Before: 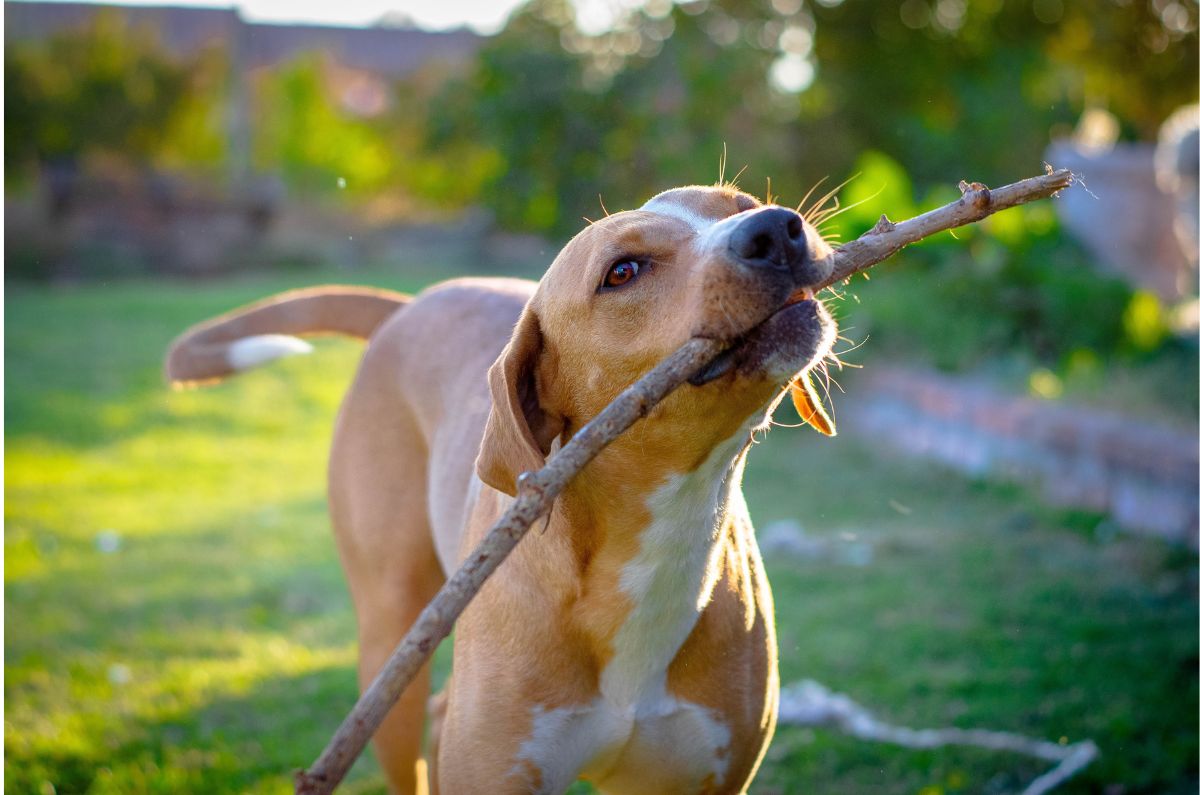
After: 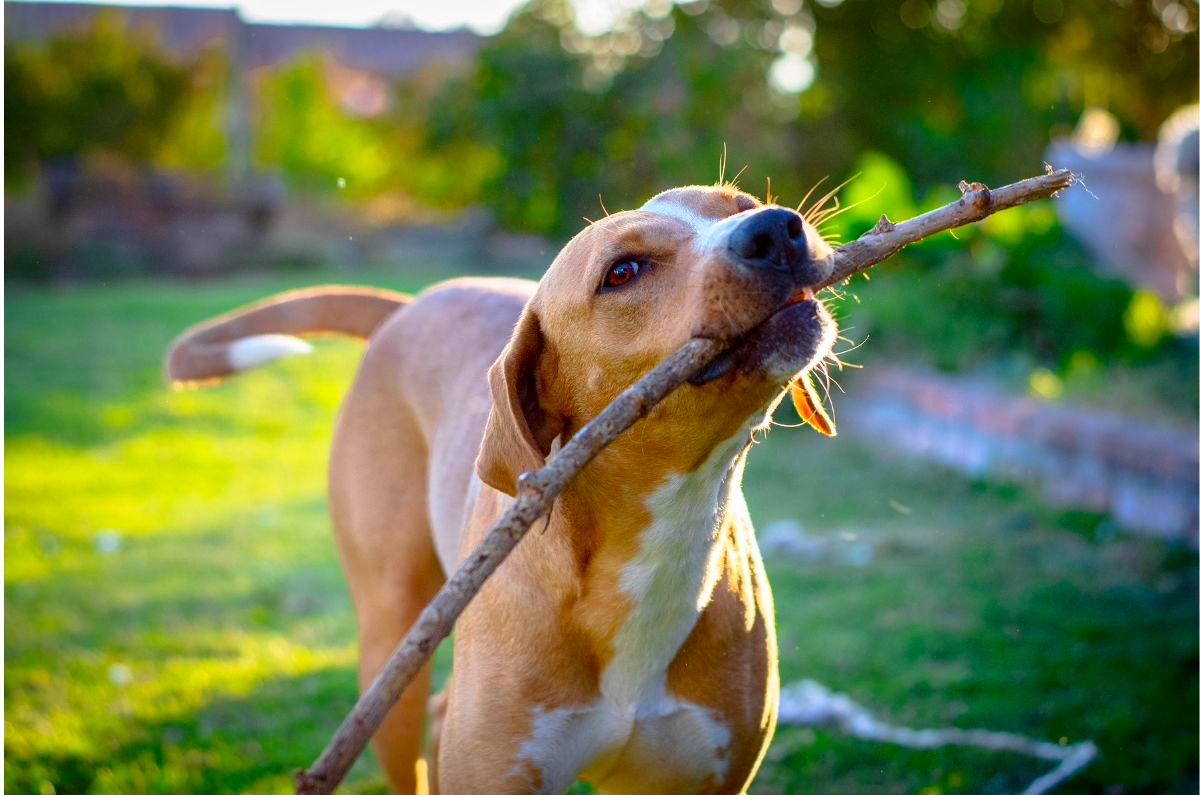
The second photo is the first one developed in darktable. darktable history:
contrast brightness saturation: contrast 0.173, saturation 0.302
